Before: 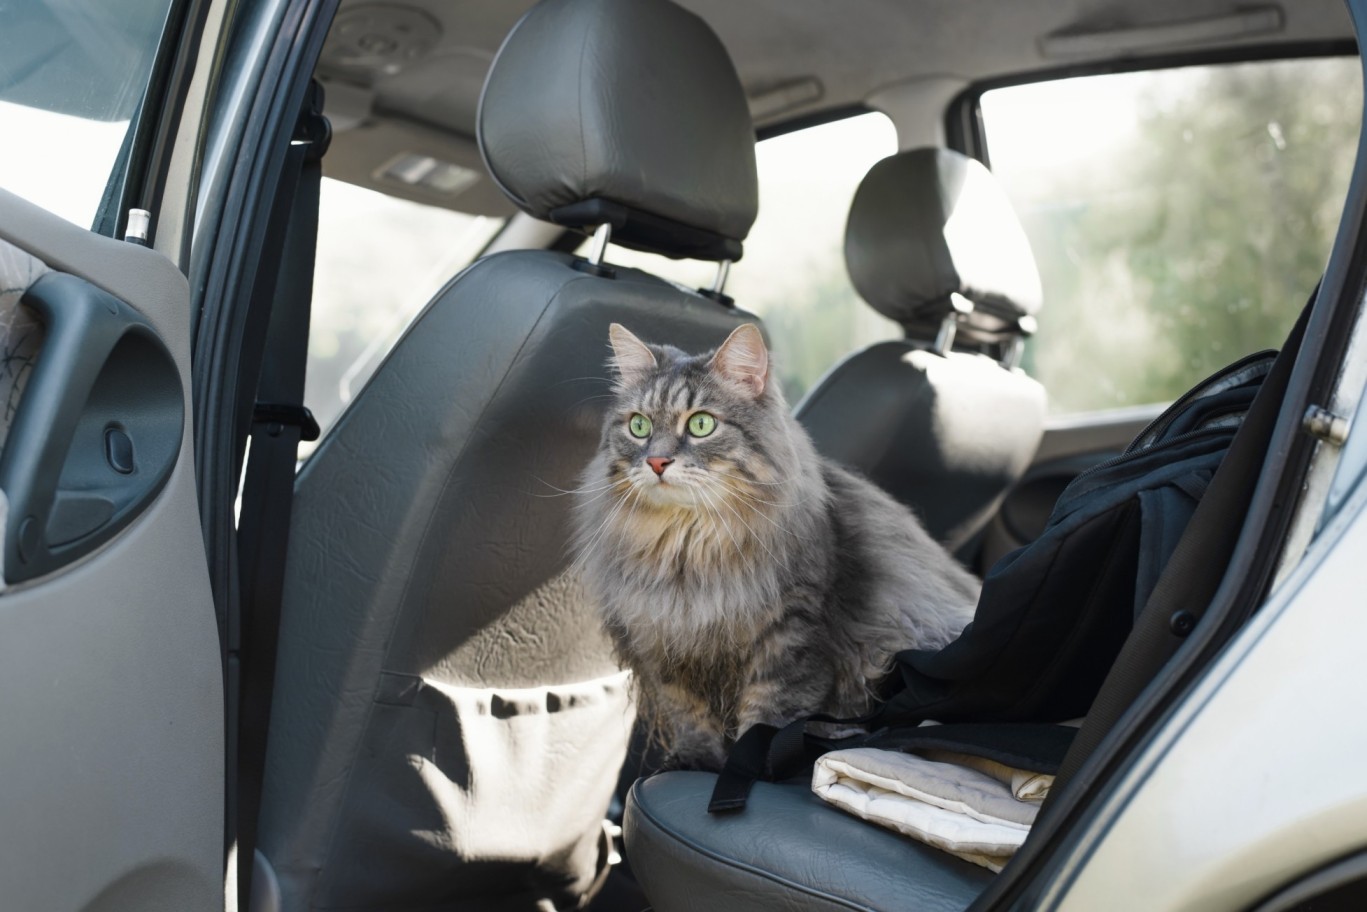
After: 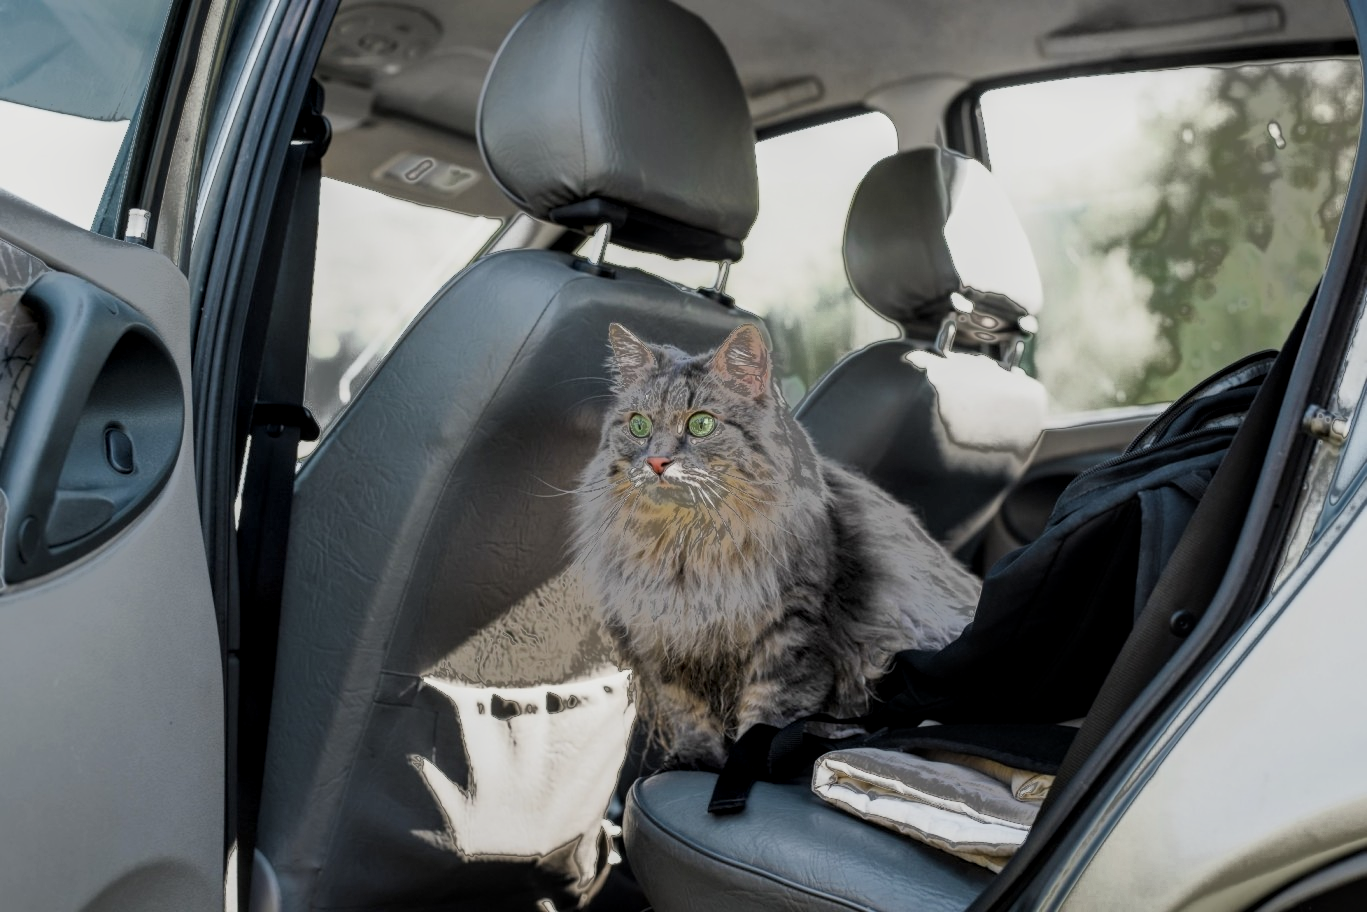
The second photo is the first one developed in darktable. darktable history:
fill light: exposure -0.73 EV, center 0.69, width 2.2
filmic rgb: black relative exposure -8.15 EV, white relative exposure 3.76 EV, hardness 4.46
local contrast: detail 130%
